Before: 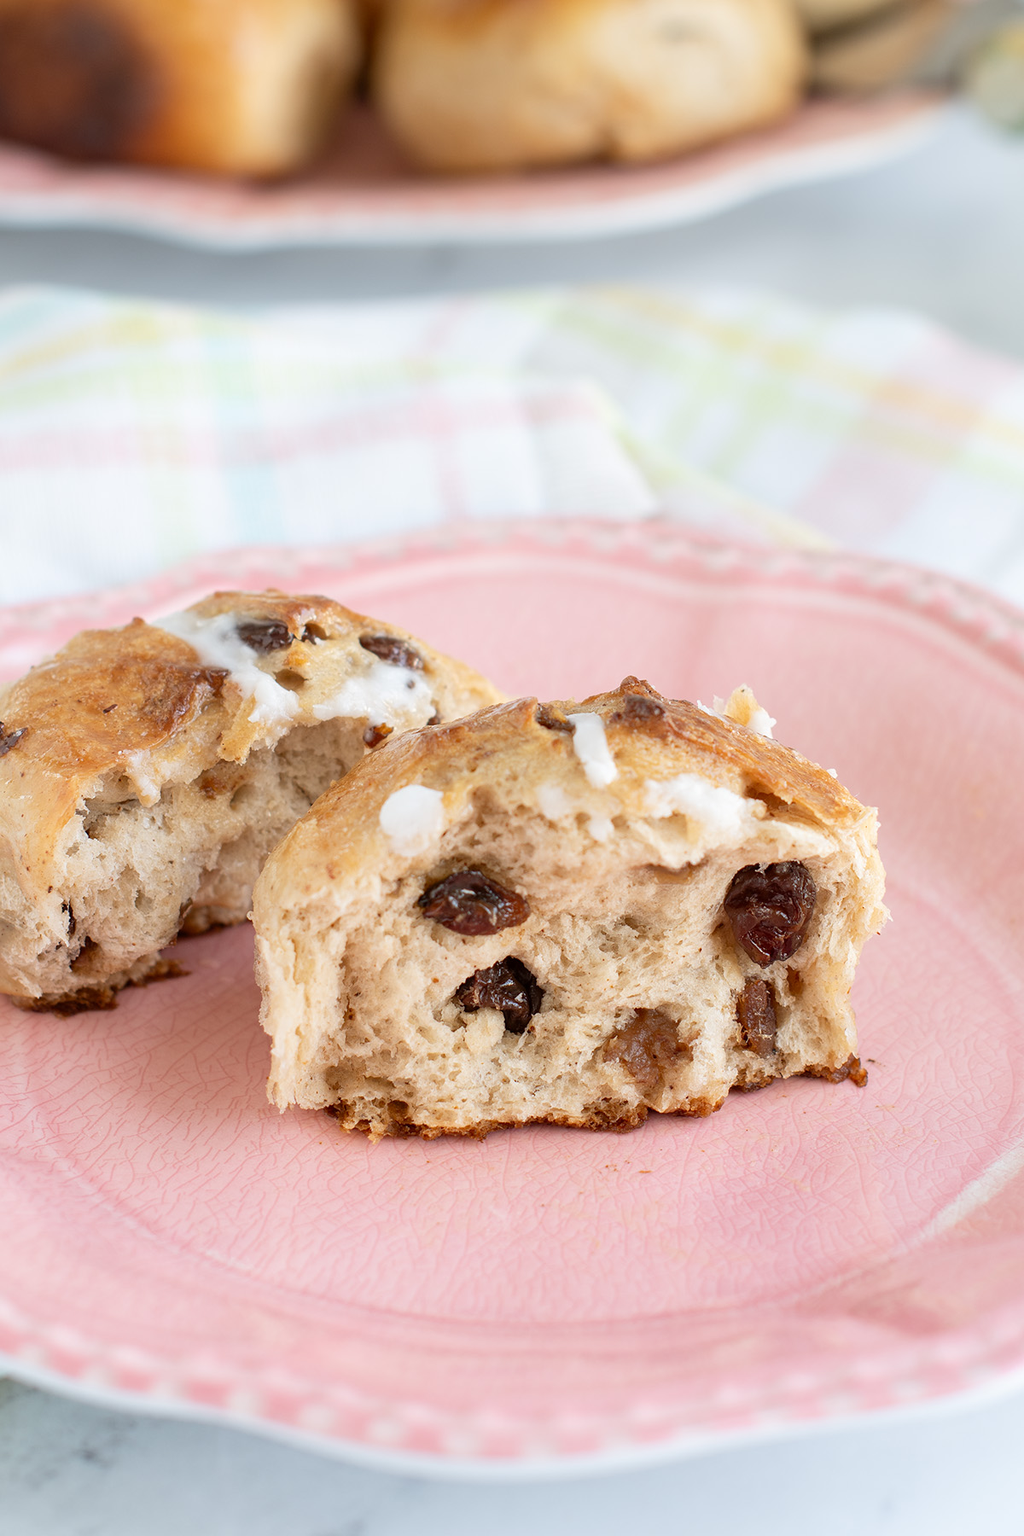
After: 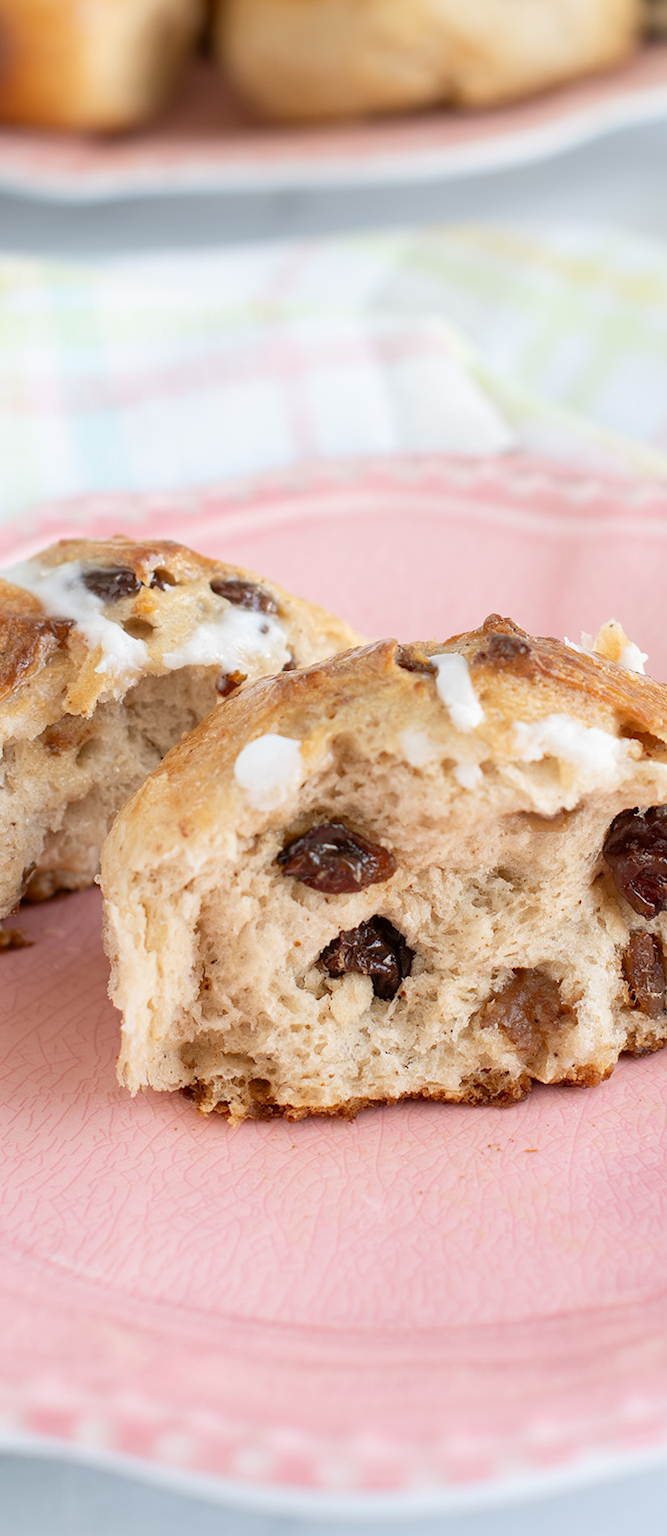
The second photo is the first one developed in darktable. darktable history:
rotate and perspective: rotation -1.68°, lens shift (vertical) -0.146, crop left 0.049, crop right 0.912, crop top 0.032, crop bottom 0.96
crop and rotate: left 12.673%, right 20.66%
